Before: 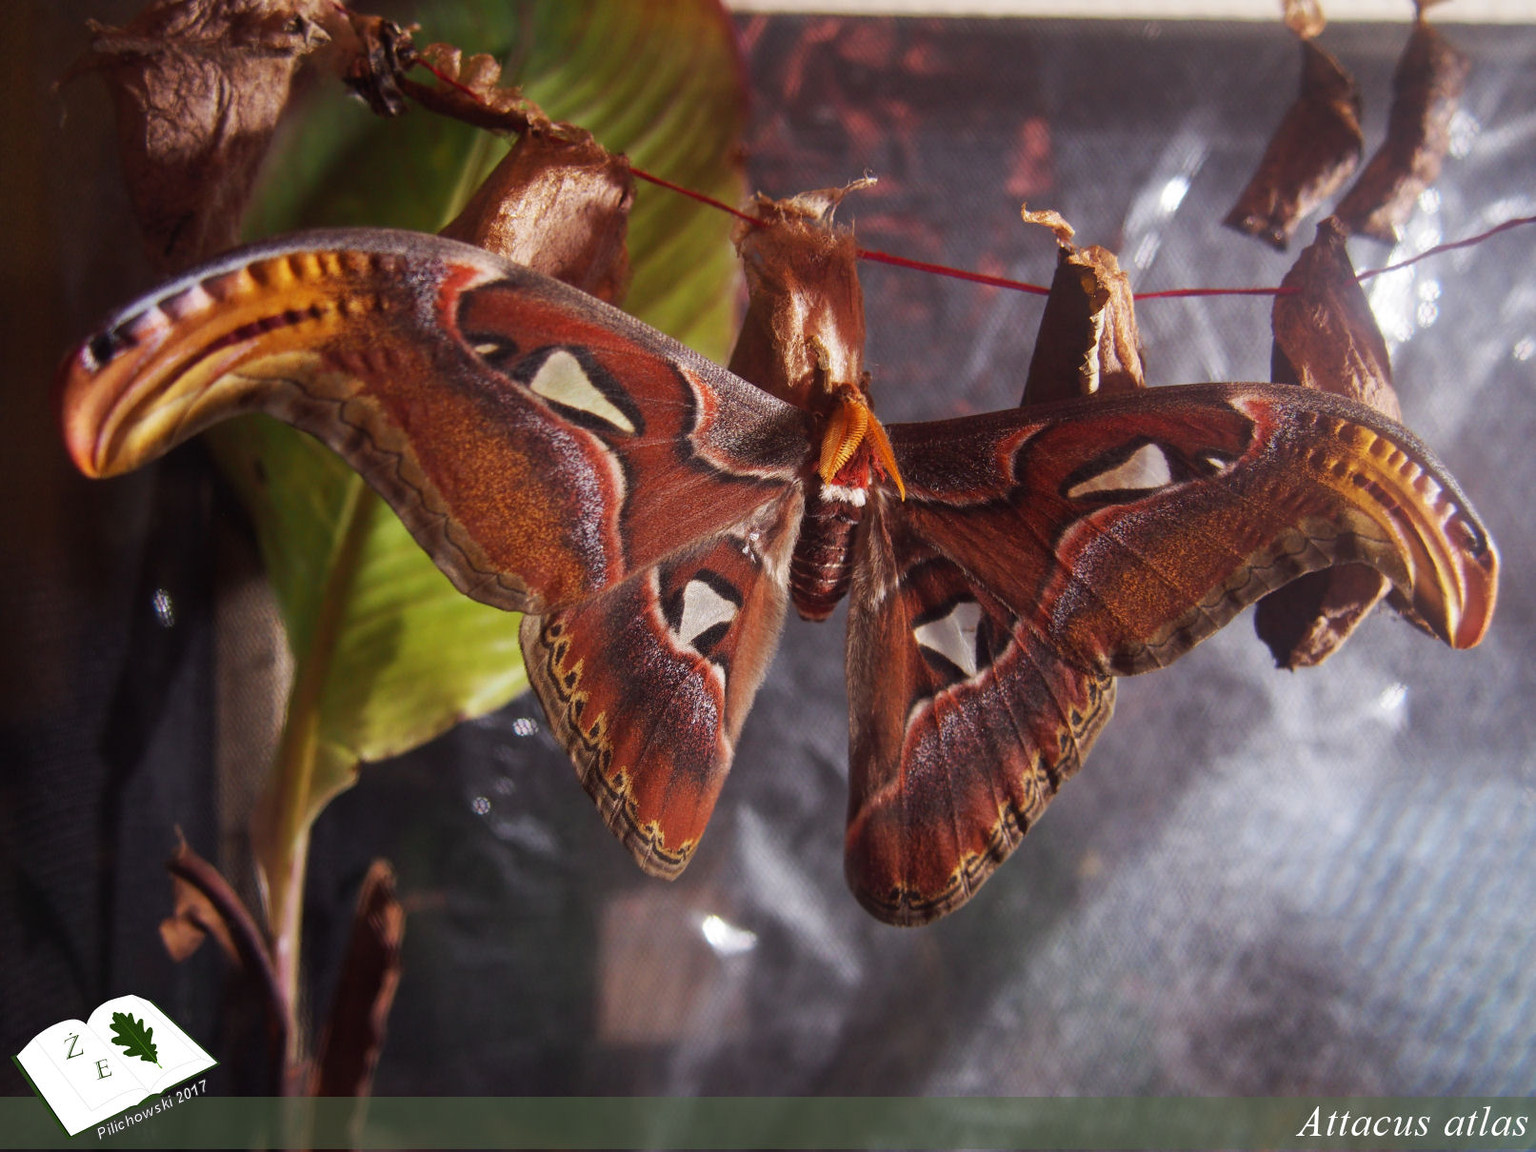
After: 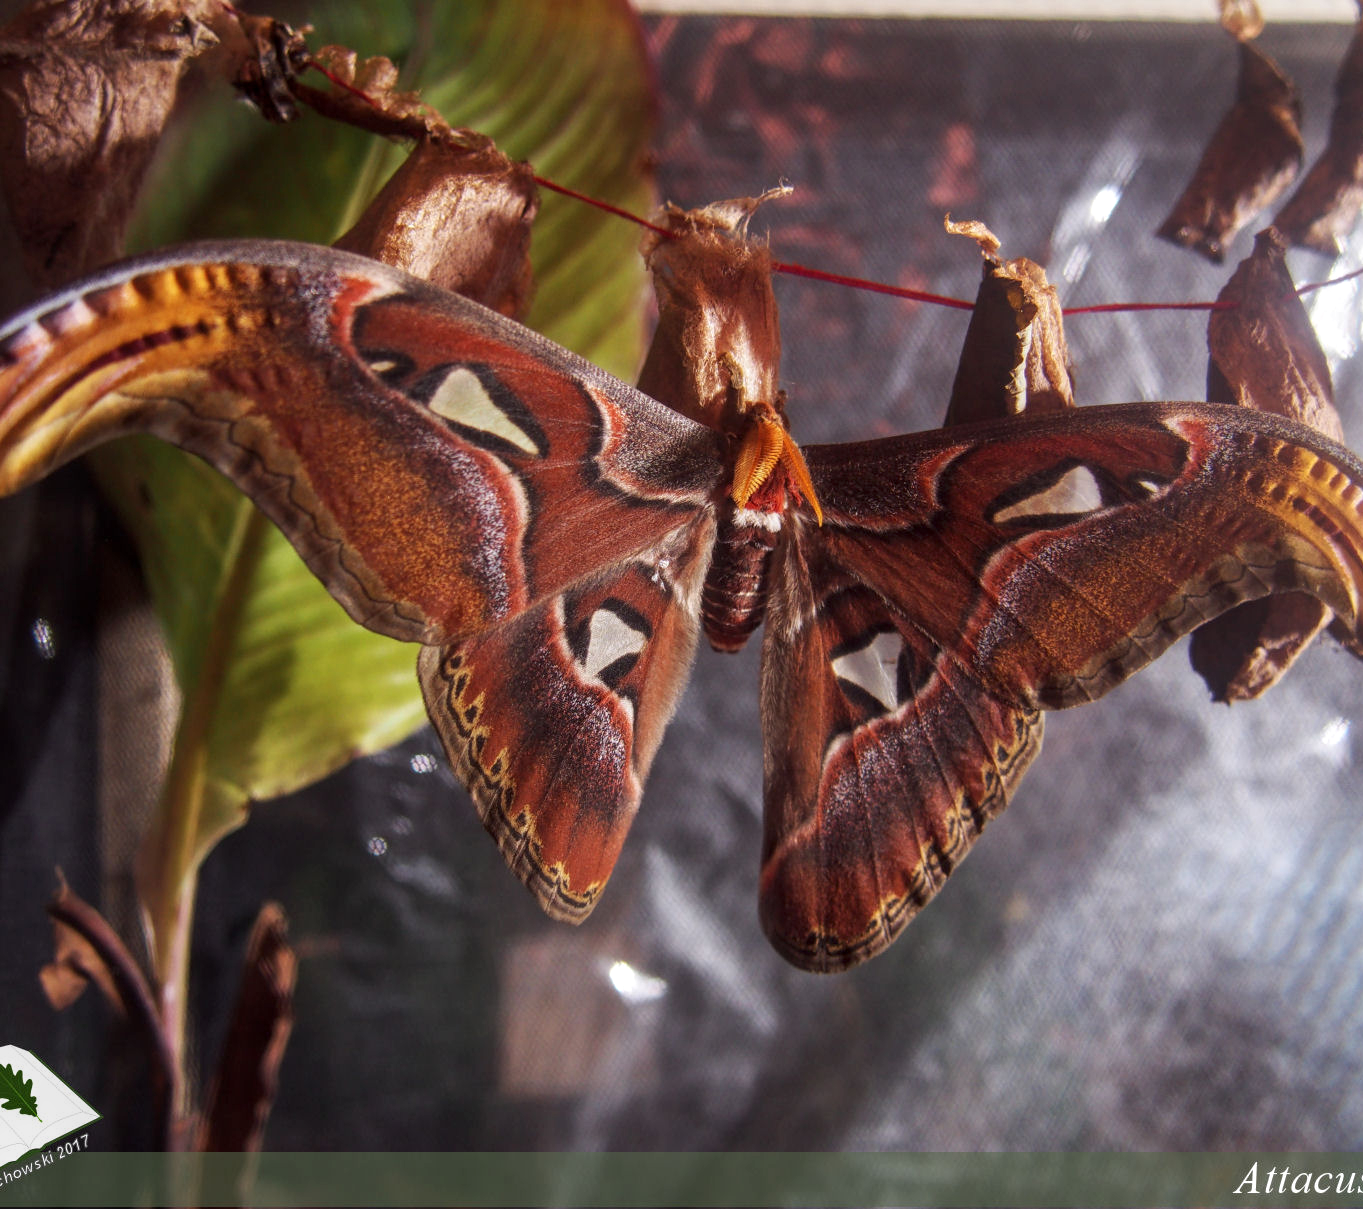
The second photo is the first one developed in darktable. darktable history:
crop: left 7.989%, right 7.47%
local contrast: on, module defaults
